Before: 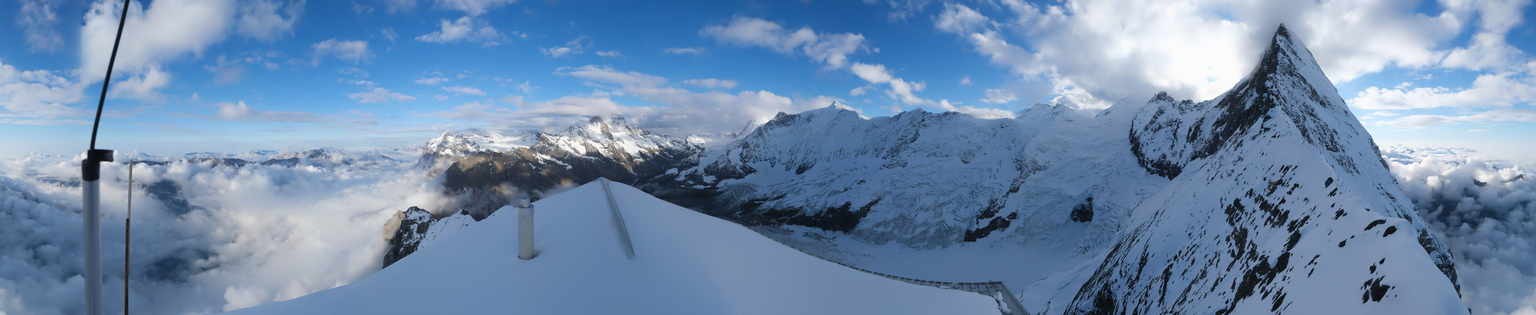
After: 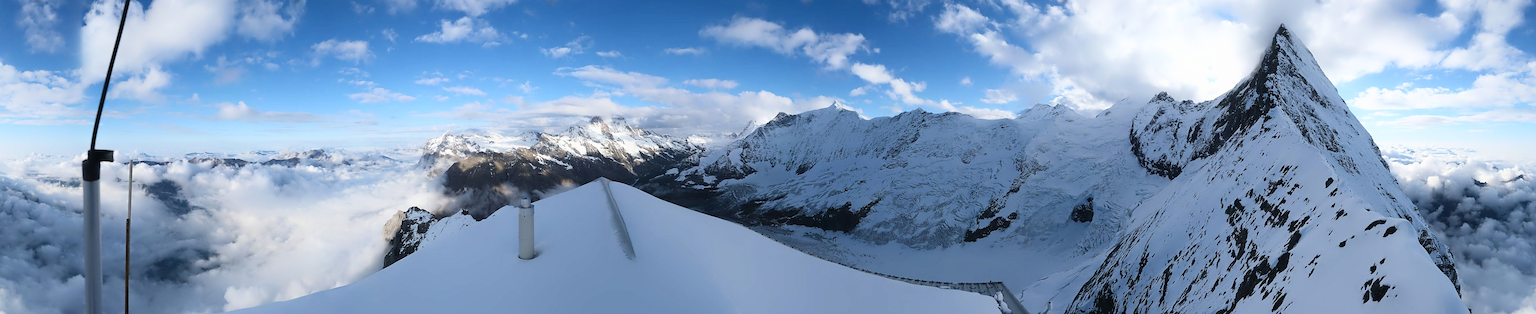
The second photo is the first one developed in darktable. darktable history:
sharpen: on, module defaults
contrast brightness saturation: contrast 0.24, brightness 0.09
